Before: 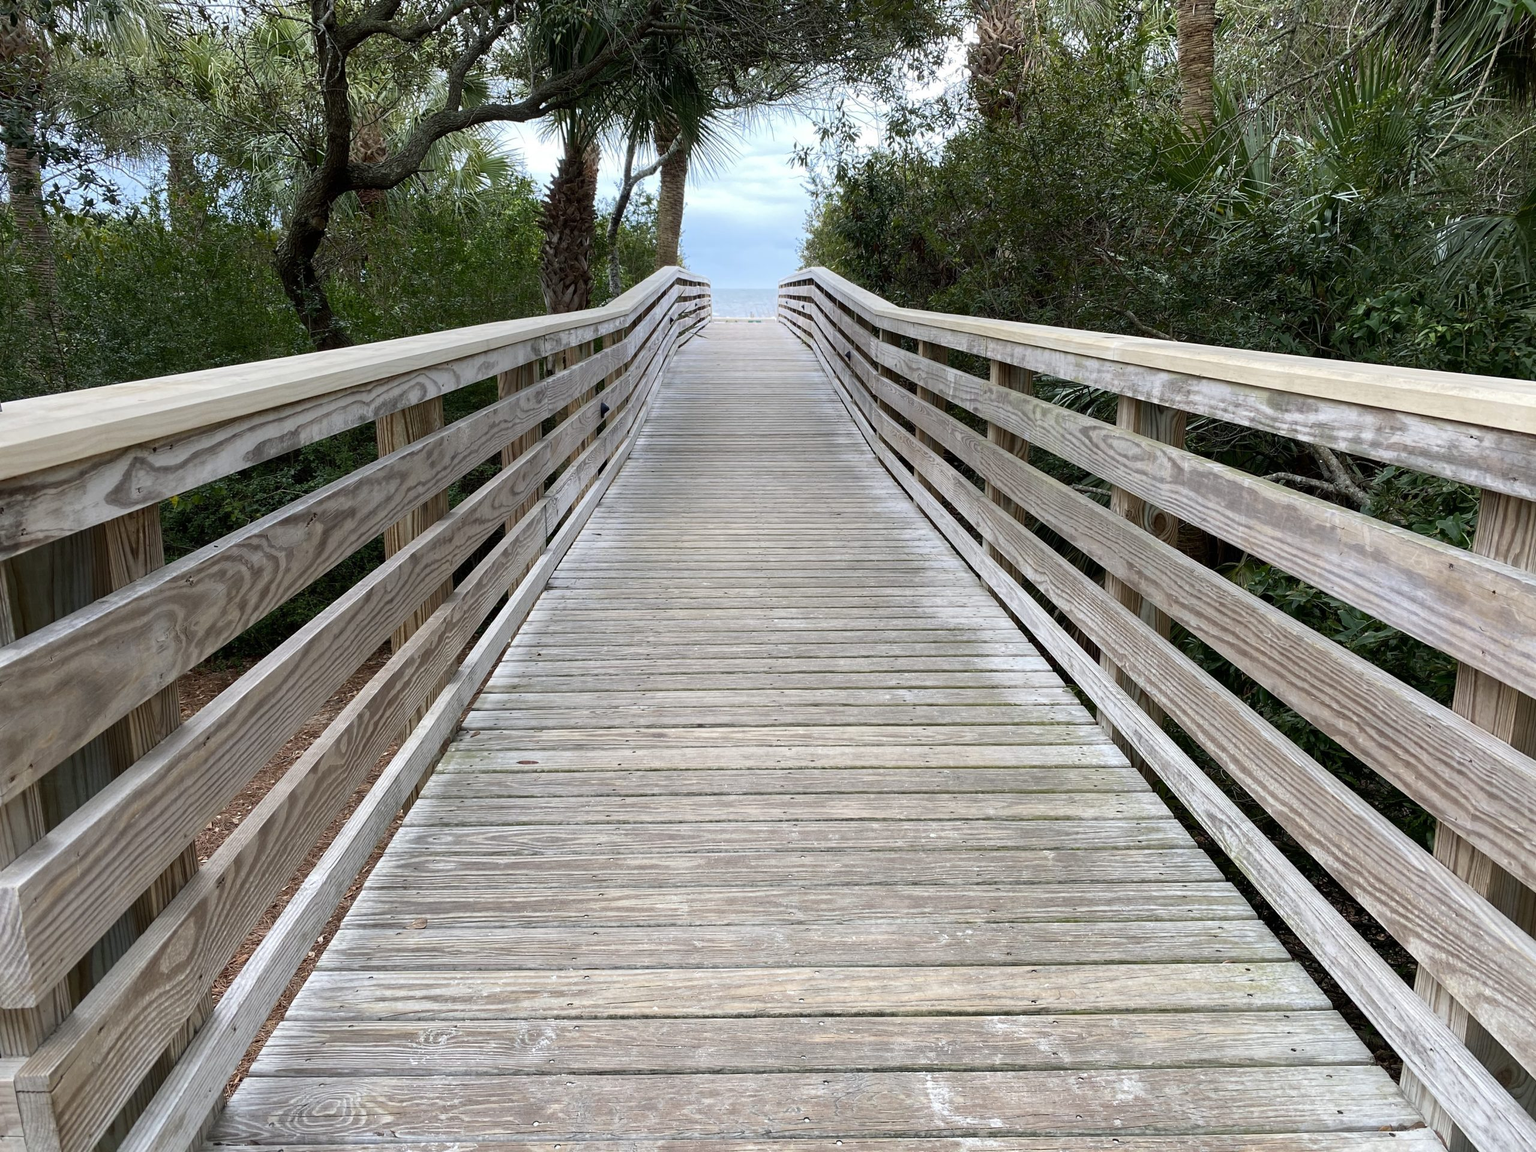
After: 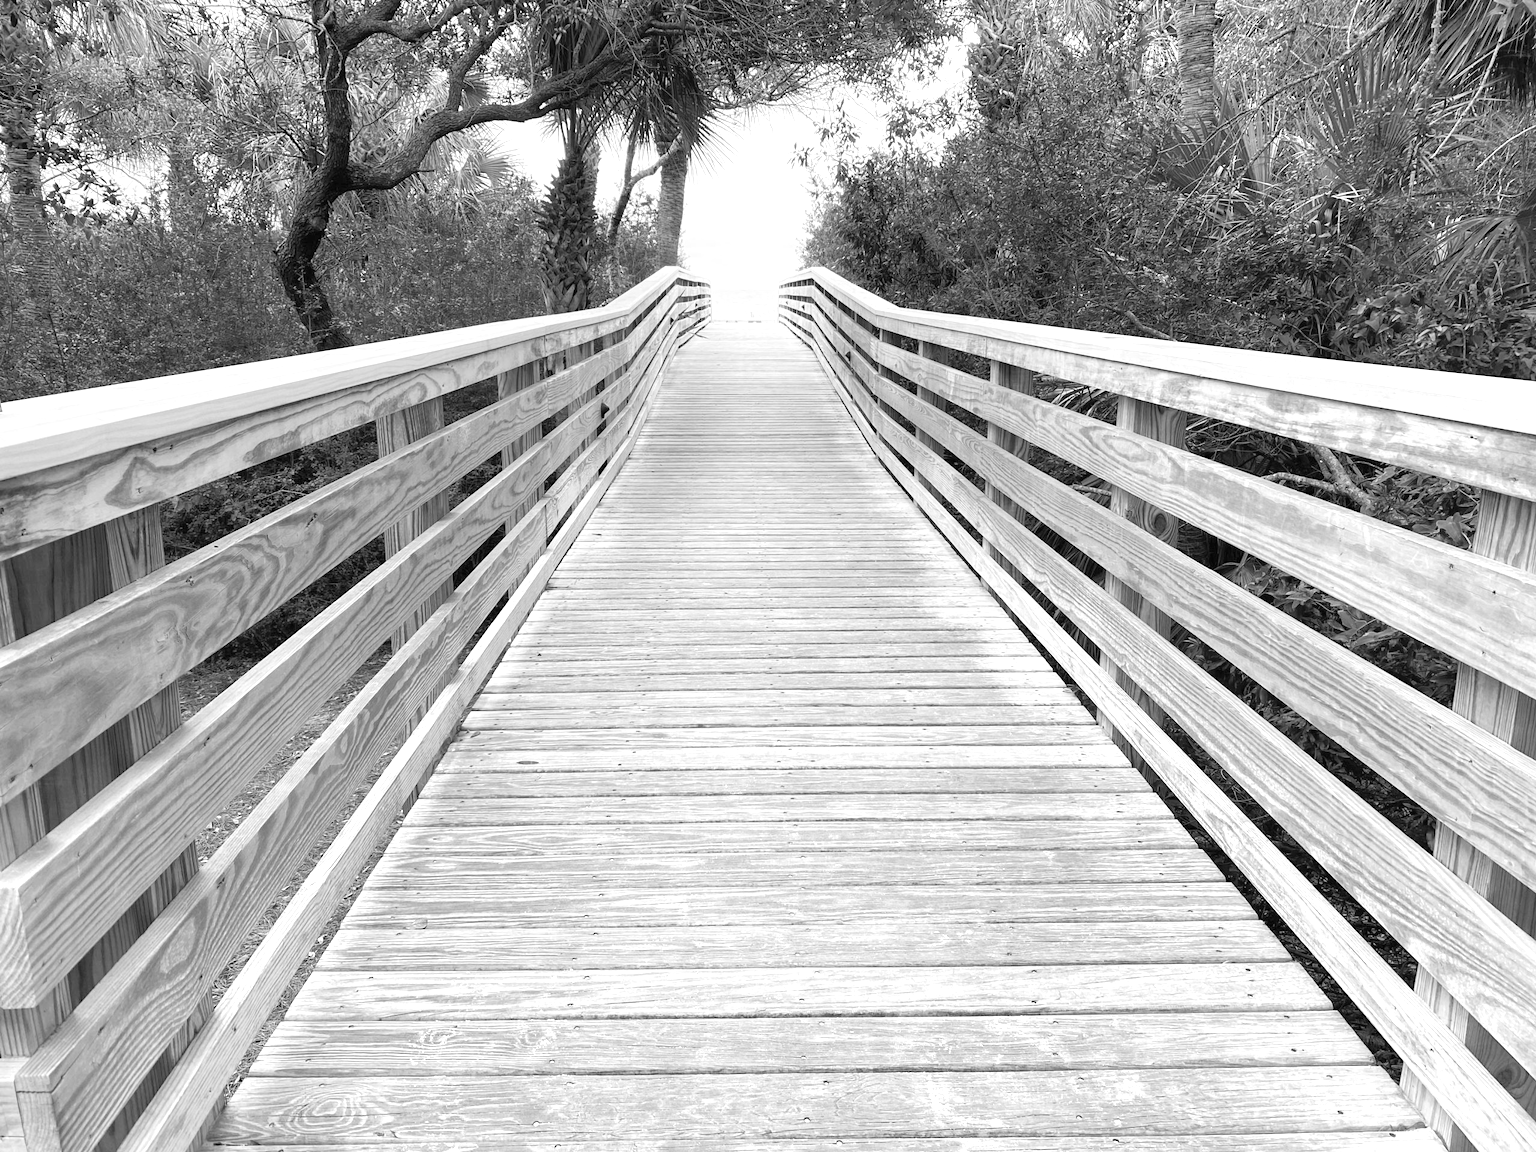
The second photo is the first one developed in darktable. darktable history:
levels: levels [0, 0.499, 1]
white balance: red 0.986, blue 1.01
monochrome: on, module defaults
exposure: black level correction 0, exposure 0.68 EV, compensate exposure bias true, compensate highlight preservation false
contrast brightness saturation: brightness 0.15
base curve: curves: ch0 [(0, 0) (0.472, 0.508) (1, 1)]
